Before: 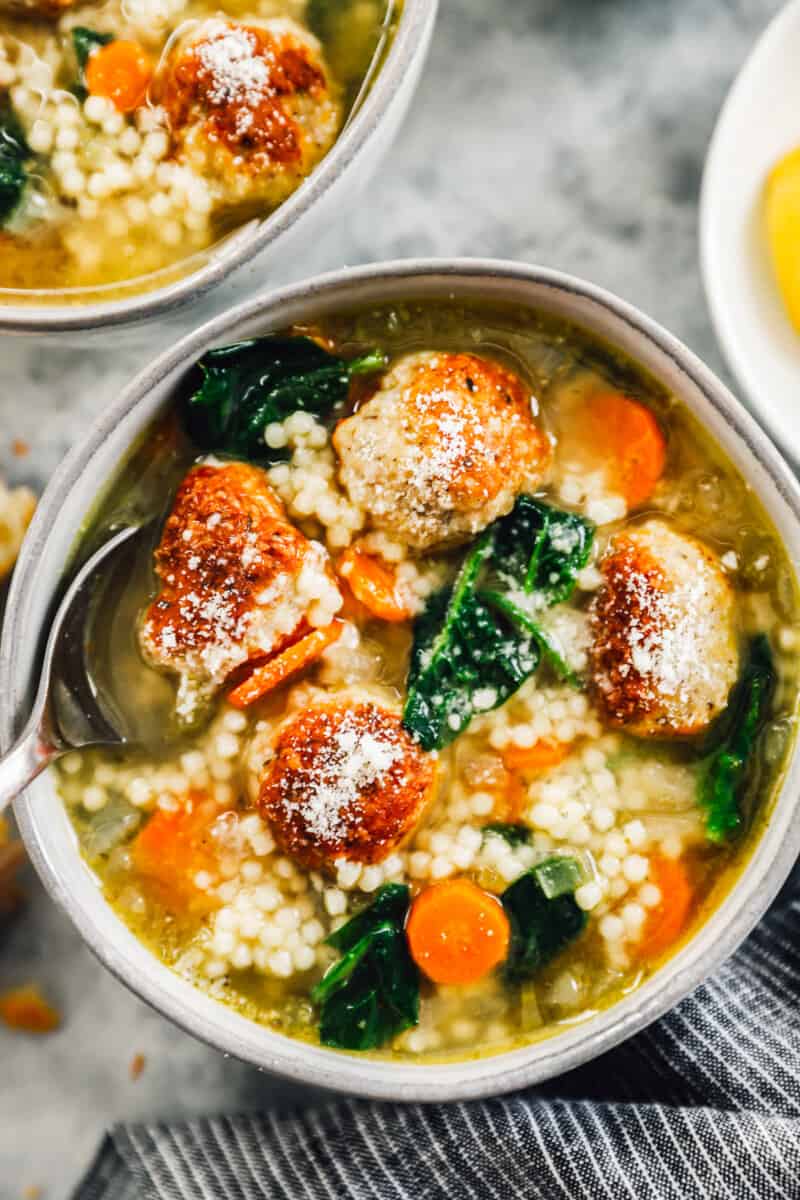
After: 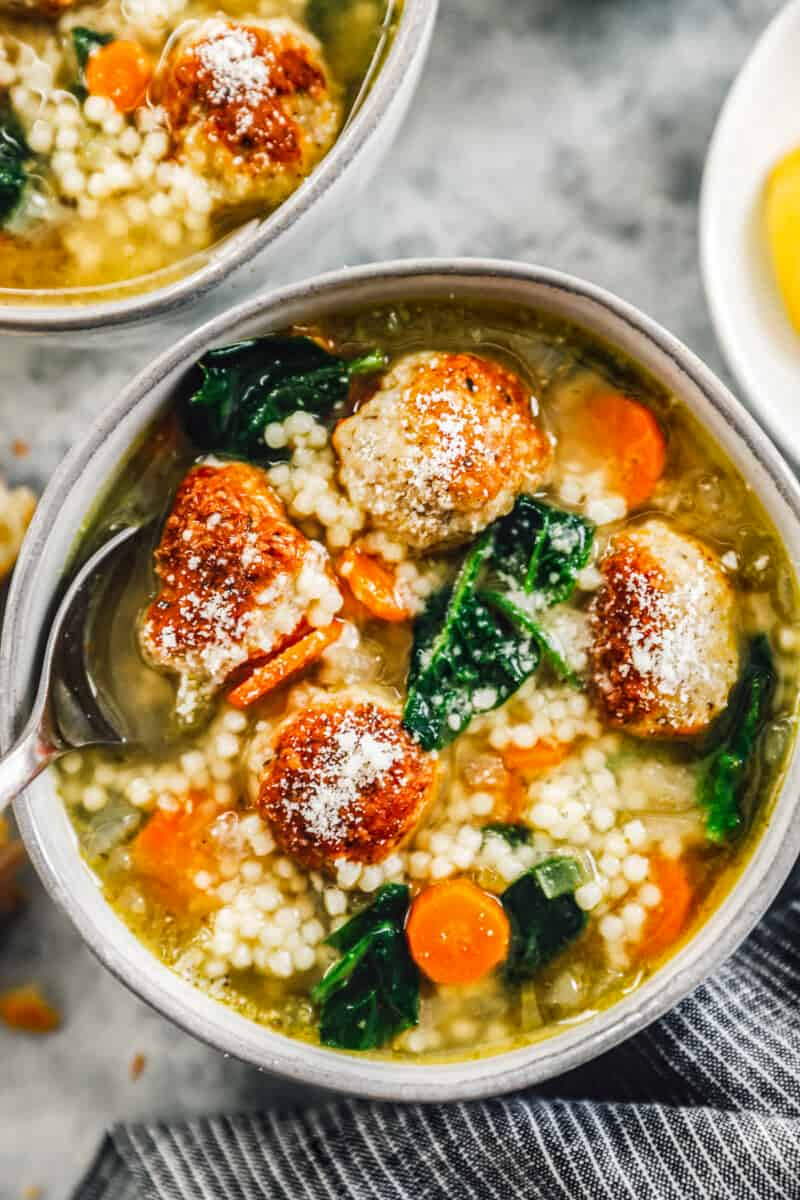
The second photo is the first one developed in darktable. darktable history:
contrast equalizer: y [[0.439, 0.44, 0.442, 0.457, 0.493, 0.498], [0.5 ×6], [0.5 ×6], [0 ×6], [0 ×6]], mix 0.308
local contrast: on, module defaults
